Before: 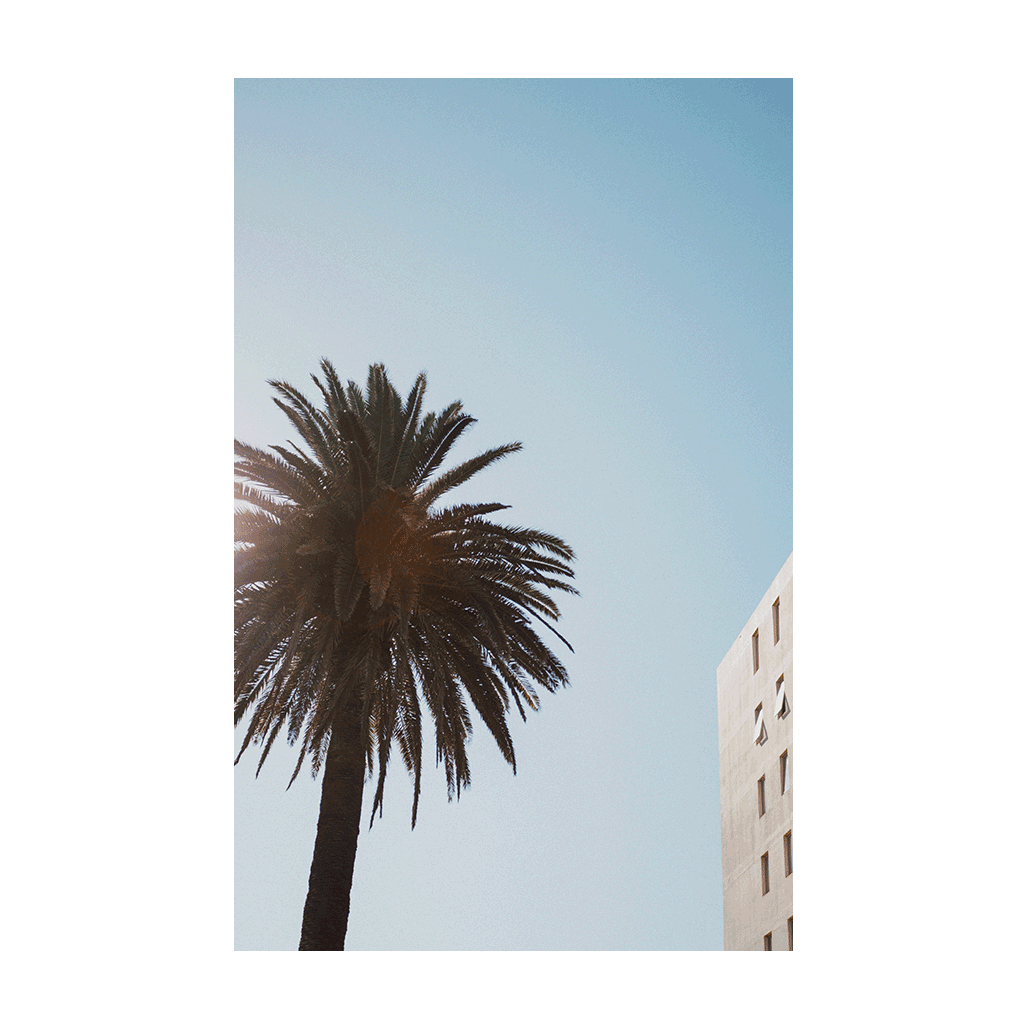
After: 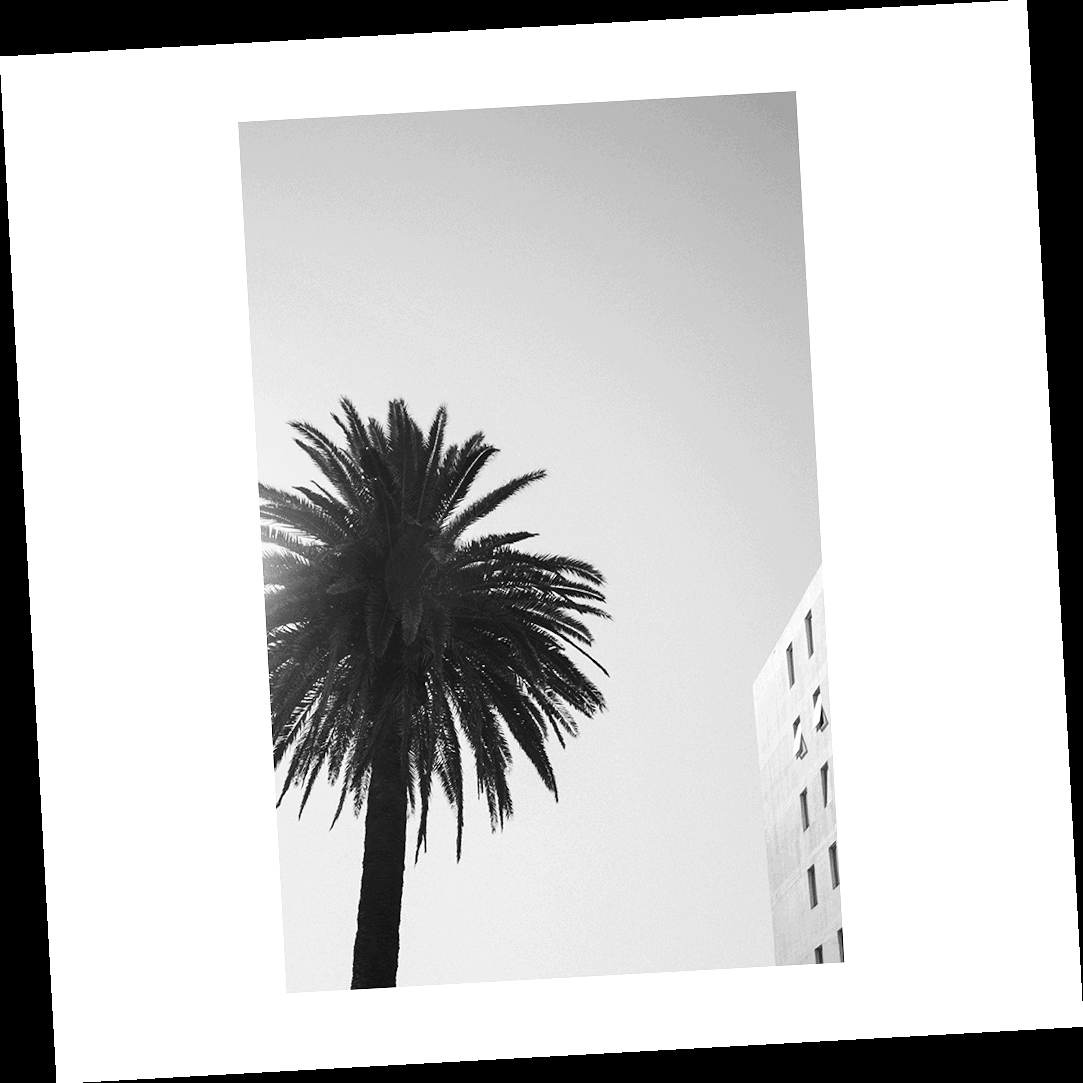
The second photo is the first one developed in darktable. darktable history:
tone equalizer: -8 EV -0.417 EV, -7 EV -0.389 EV, -6 EV -0.333 EV, -5 EV -0.222 EV, -3 EV 0.222 EV, -2 EV 0.333 EV, -1 EV 0.389 EV, +0 EV 0.417 EV, edges refinement/feathering 500, mask exposure compensation -1.57 EV, preserve details no
rotate and perspective: rotation -3.18°, automatic cropping off
monochrome: a -4.13, b 5.16, size 1
contrast brightness saturation: contrast 0.09, saturation 0.28
